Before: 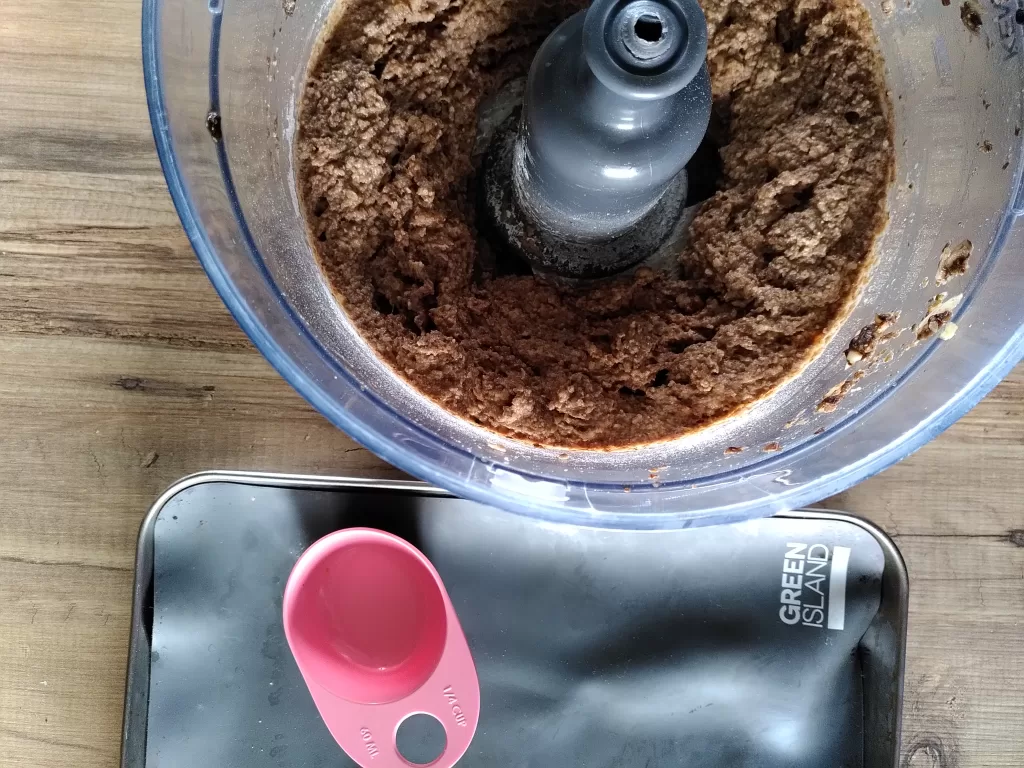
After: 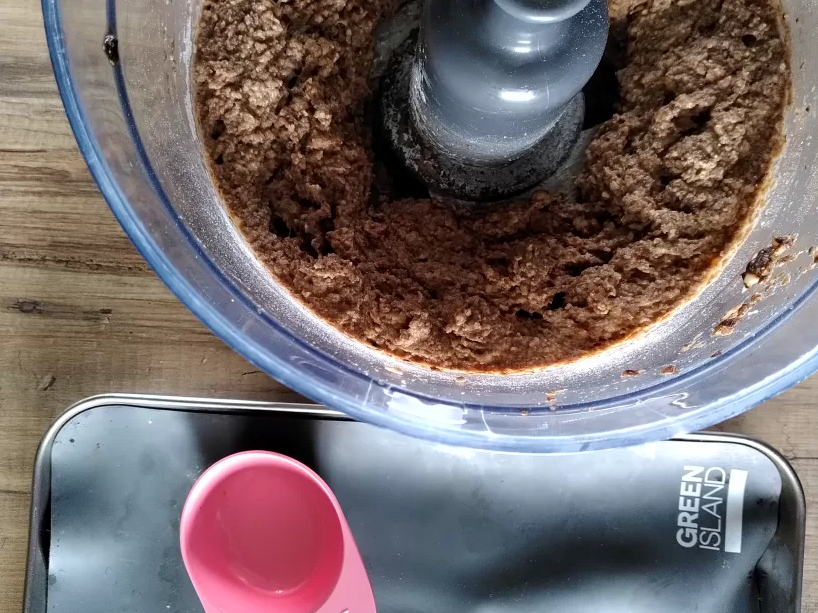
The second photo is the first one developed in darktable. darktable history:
crop and rotate: left 10.071%, top 10.071%, right 10.02%, bottom 10.02%
exposure: black level correction 0.001, compensate highlight preservation false
shadows and highlights: radius 334.93, shadows 63.48, highlights 6.06, compress 87.7%, highlights color adjustment 39.73%, soften with gaussian
